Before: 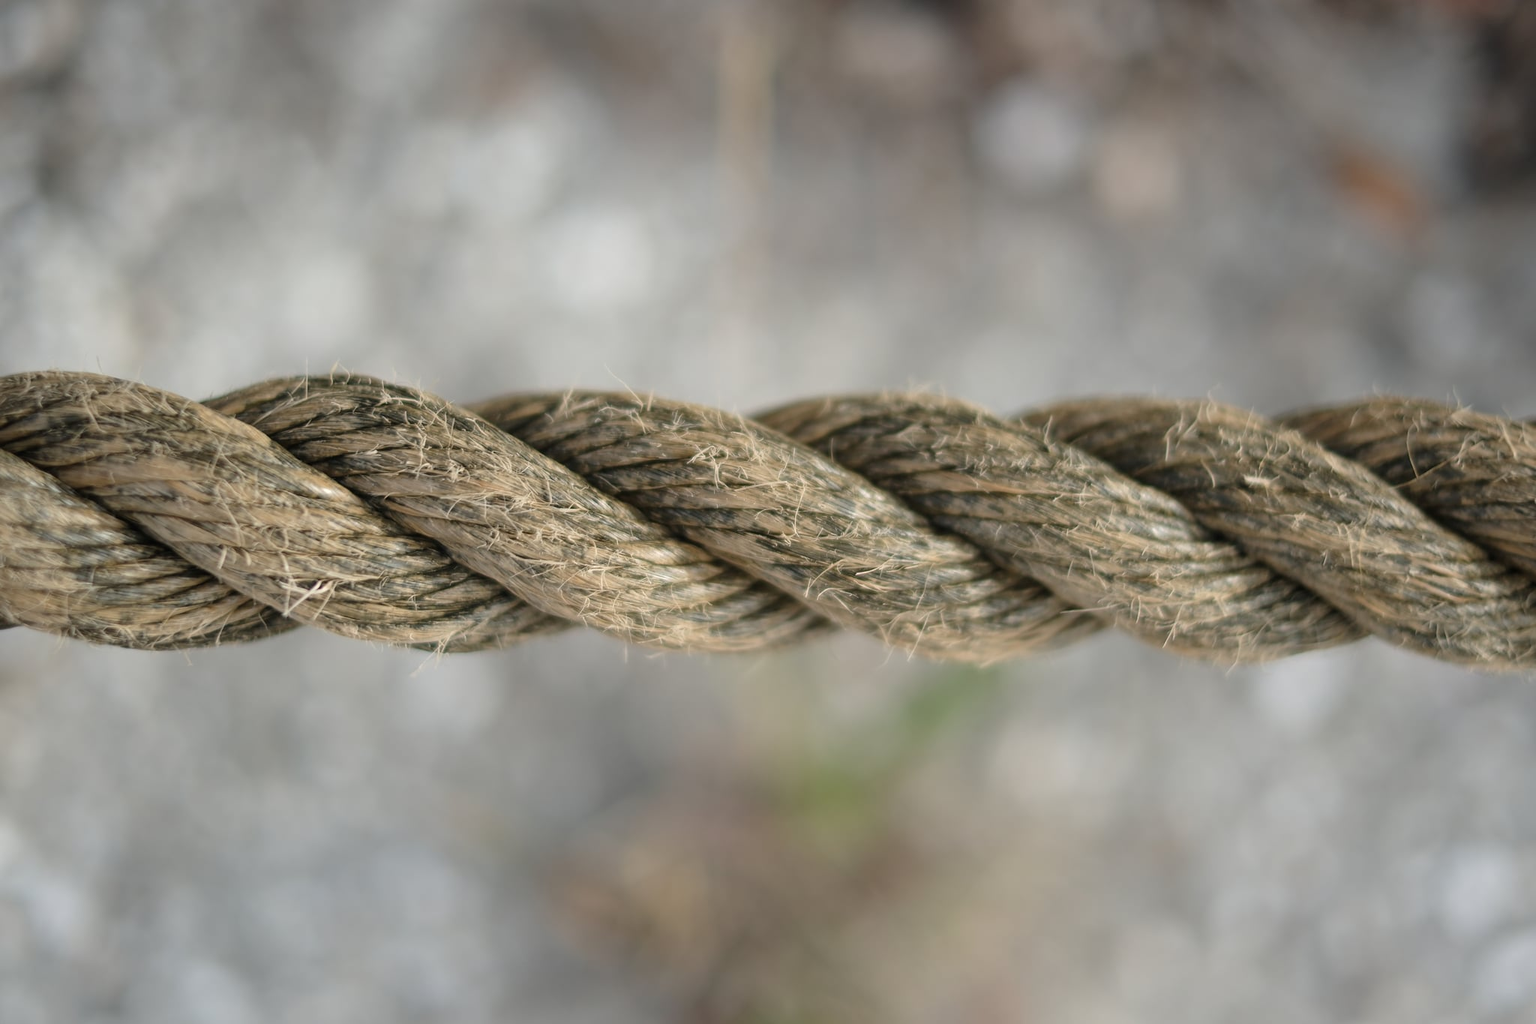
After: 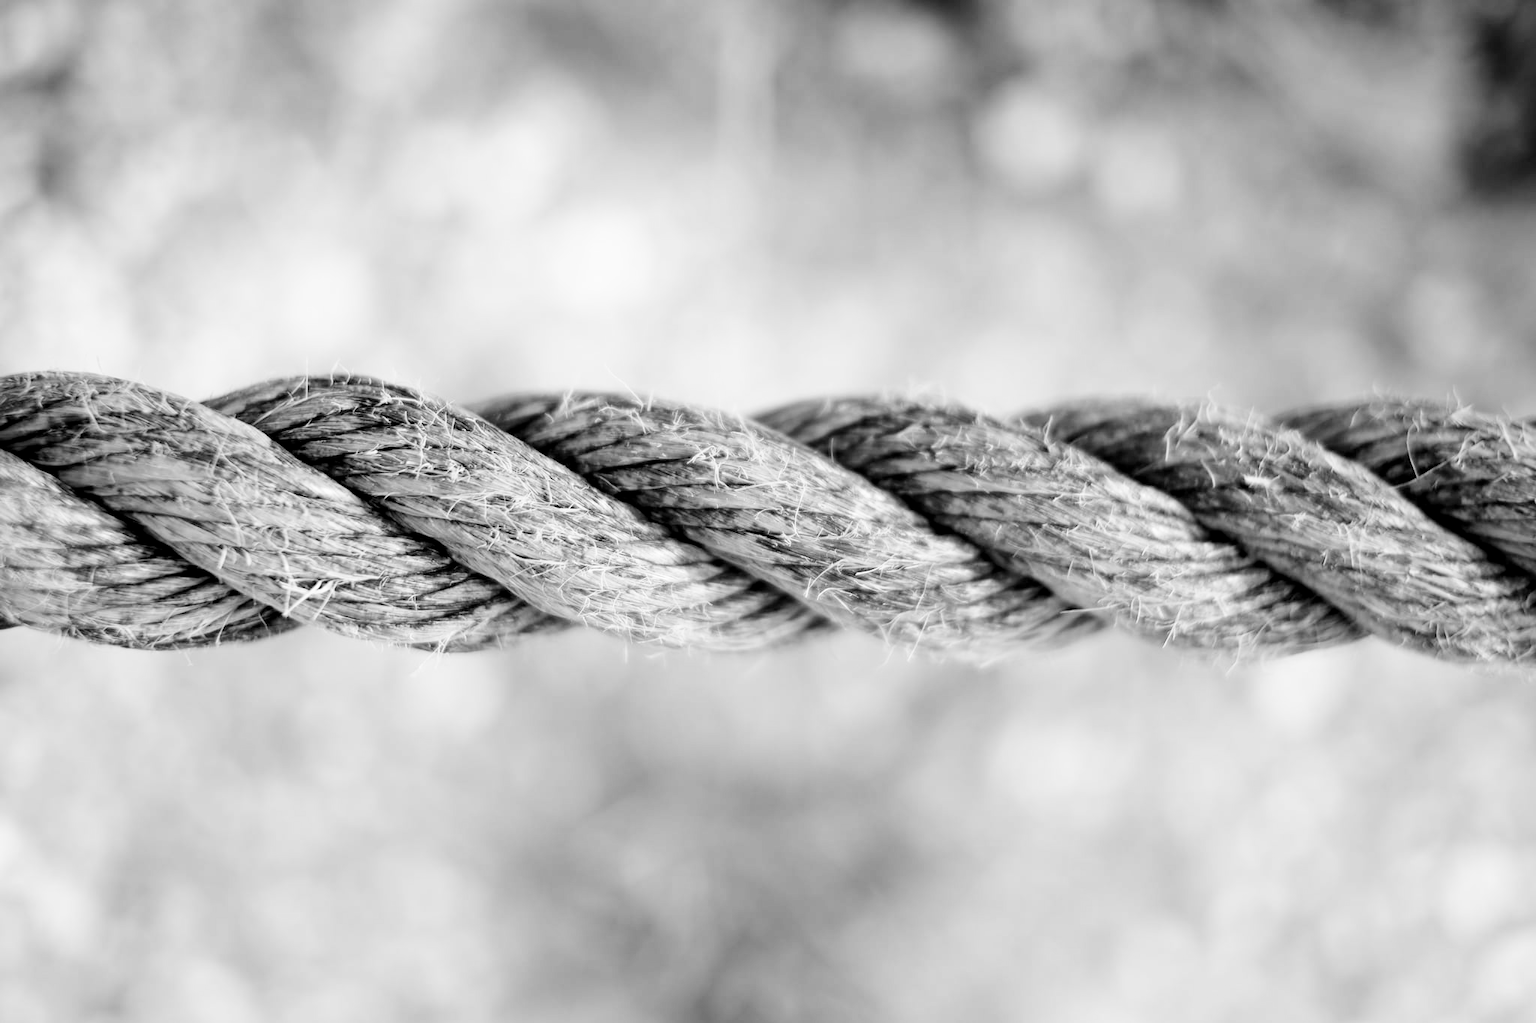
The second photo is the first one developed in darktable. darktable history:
color balance rgb: linear chroma grading › global chroma 10%, perceptual saturation grading › global saturation 40%, perceptual brilliance grading › global brilliance 30%, global vibrance 20%
levels: levels [0.018, 0.493, 1]
monochrome: on, module defaults
filmic rgb: black relative exposure -5 EV, white relative exposure 3.5 EV, hardness 3.19, contrast 1.4, highlights saturation mix -30%
